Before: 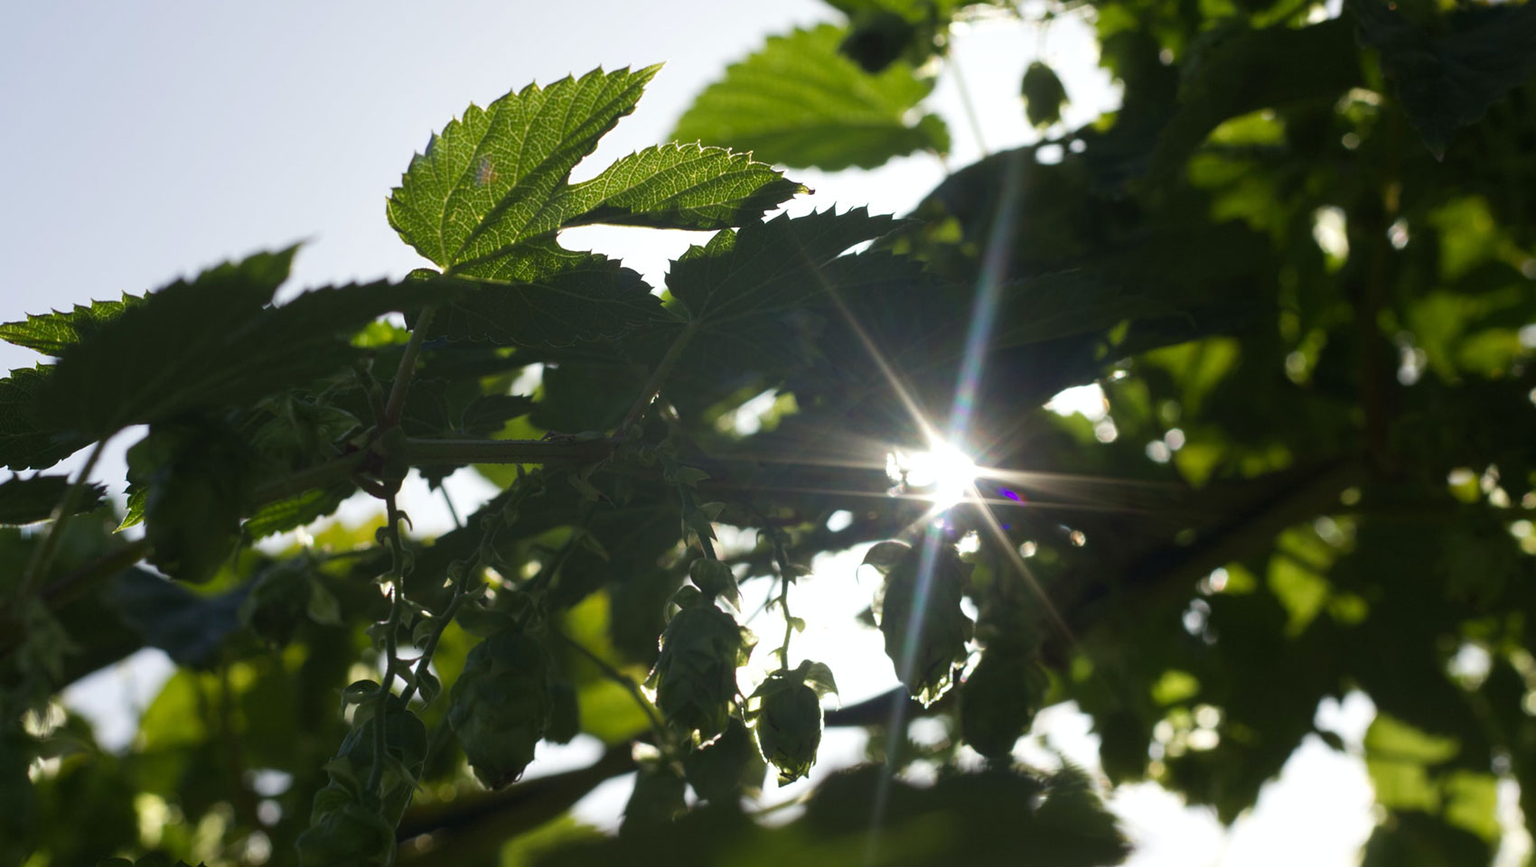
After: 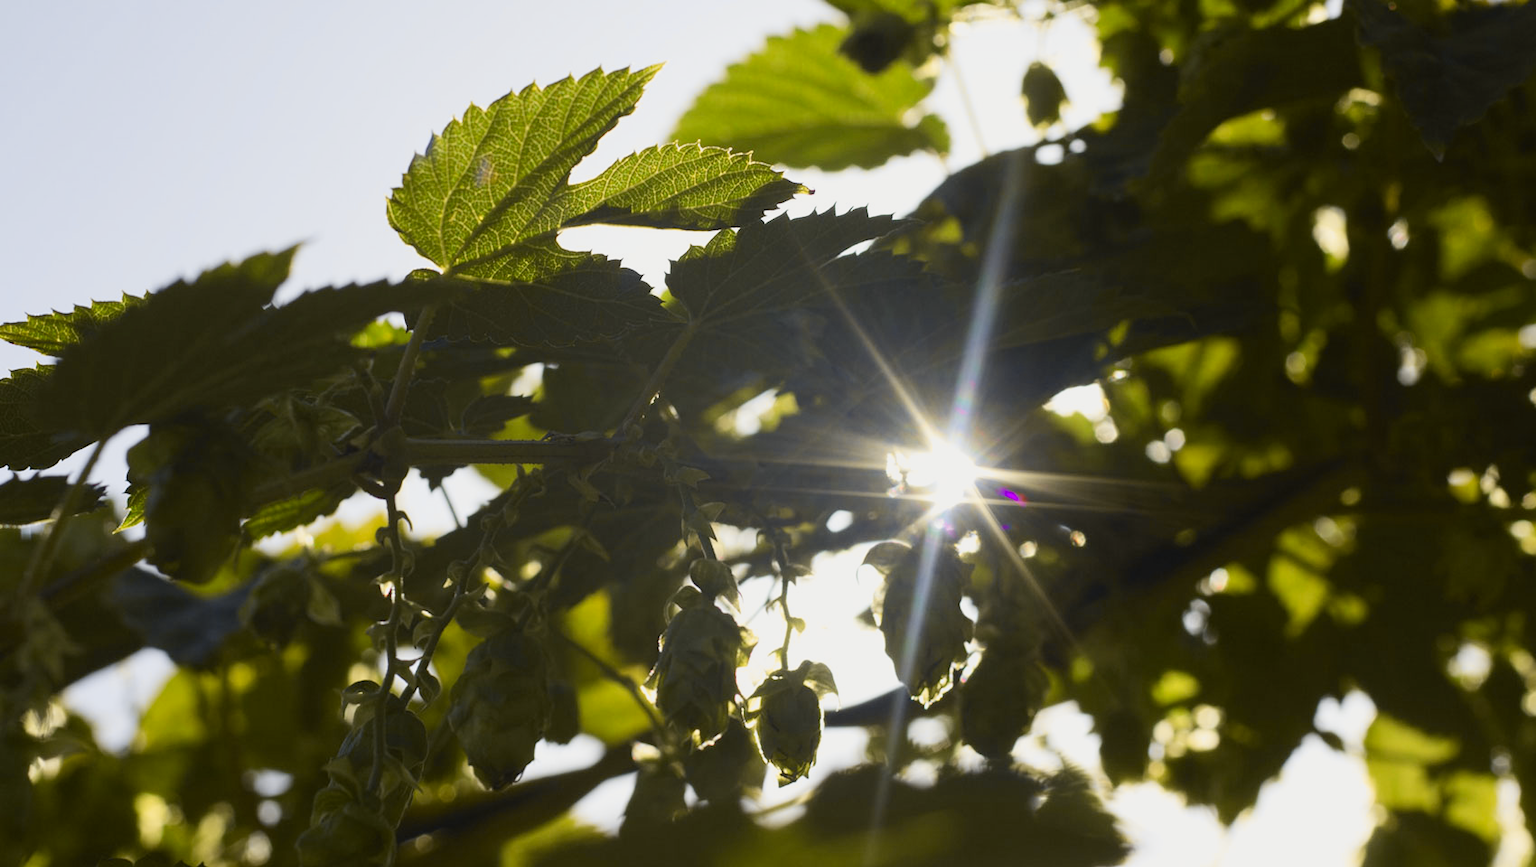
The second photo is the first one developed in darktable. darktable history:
tone curve: curves: ch0 [(0, 0.017) (0.239, 0.277) (0.508, 0.593) (0.826, 0.855) (1, 0.945)]; ch1 [(0, 0) (0.401, 0.42) (0.442, 0.47) (0.492, 0.498) (0.511, 0.504) (0.555, 0.586) (0.681, 0.739) (1, 1)]; ch2 [(0, 0) (0.411, 0.433) (0.5, 0.504) (0.545, 0.574) (1, 1)], color space Lab, independent channels, preserve colors none
